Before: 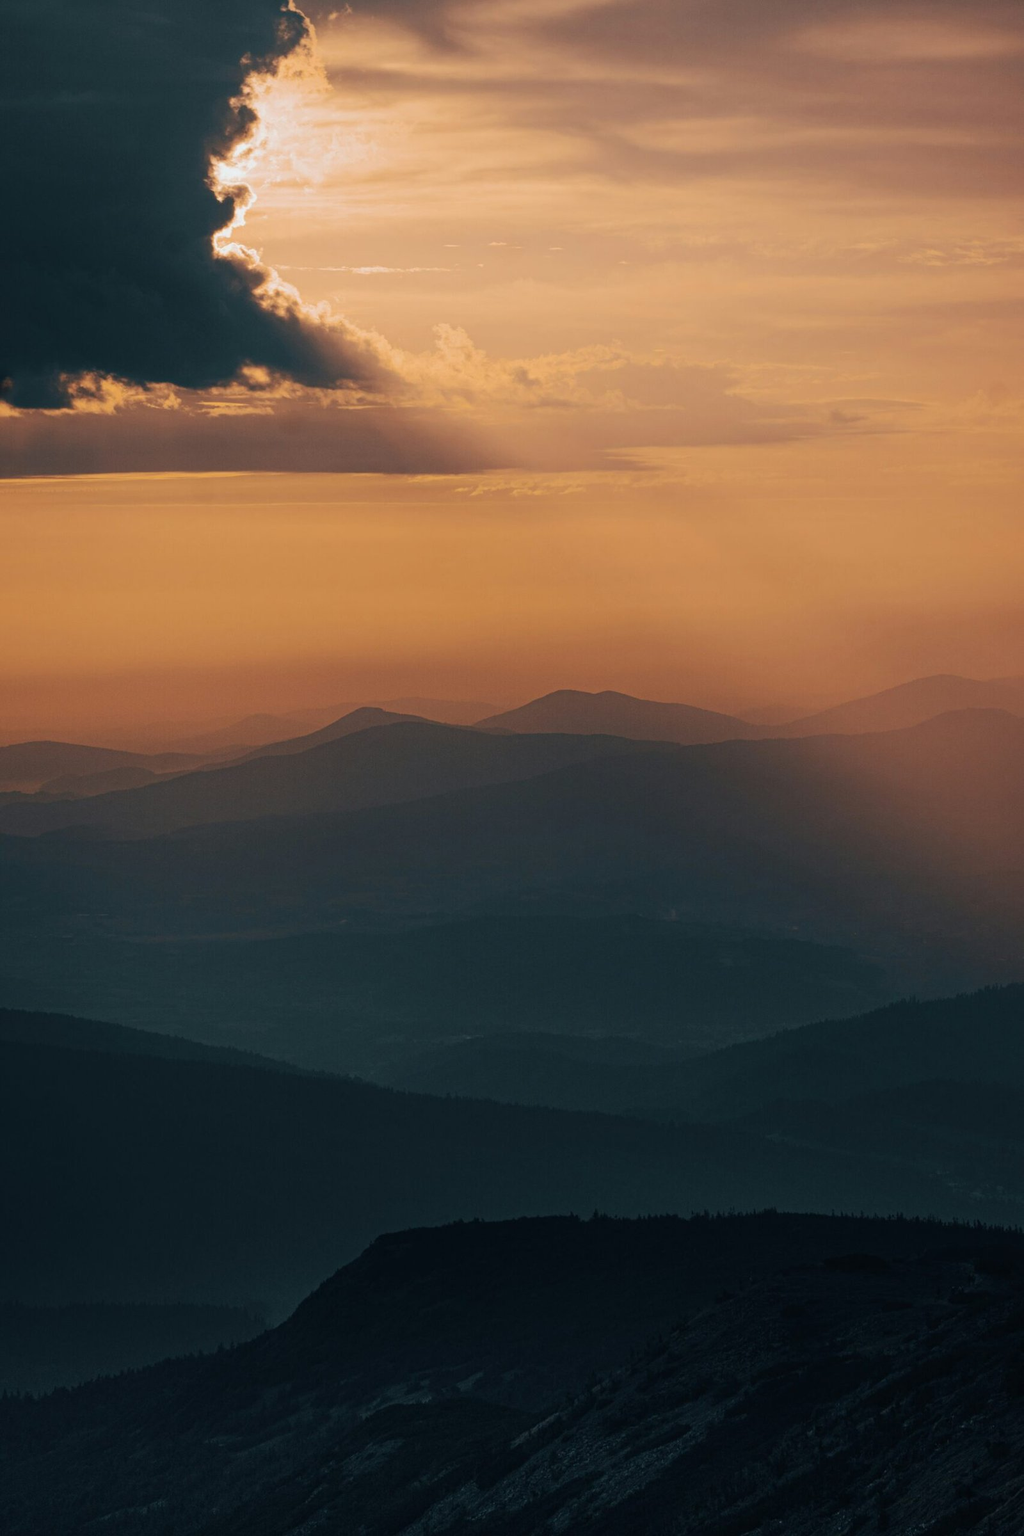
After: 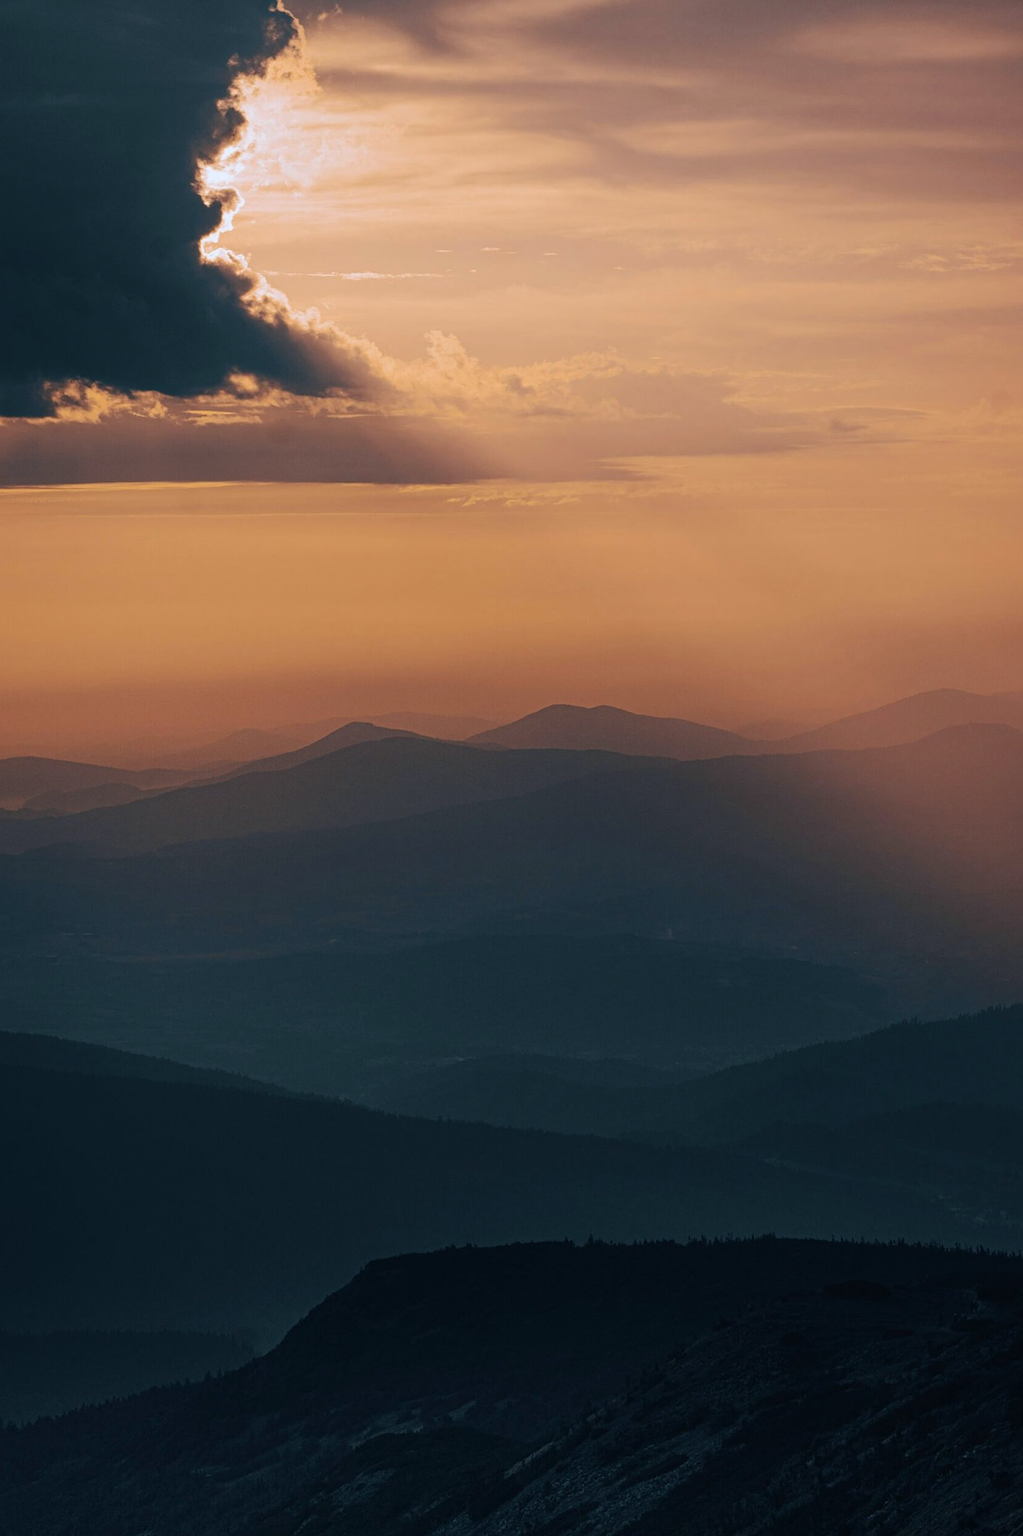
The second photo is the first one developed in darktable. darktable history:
sharpen: amount 0.2
crop: left 1.743%, right 0.268%, bottom 2.011%
color calibration: illuminant as shot in camera, x 0.358, y 0.373, temperature 4628.91 K
tone equalizer: on, module defaults
